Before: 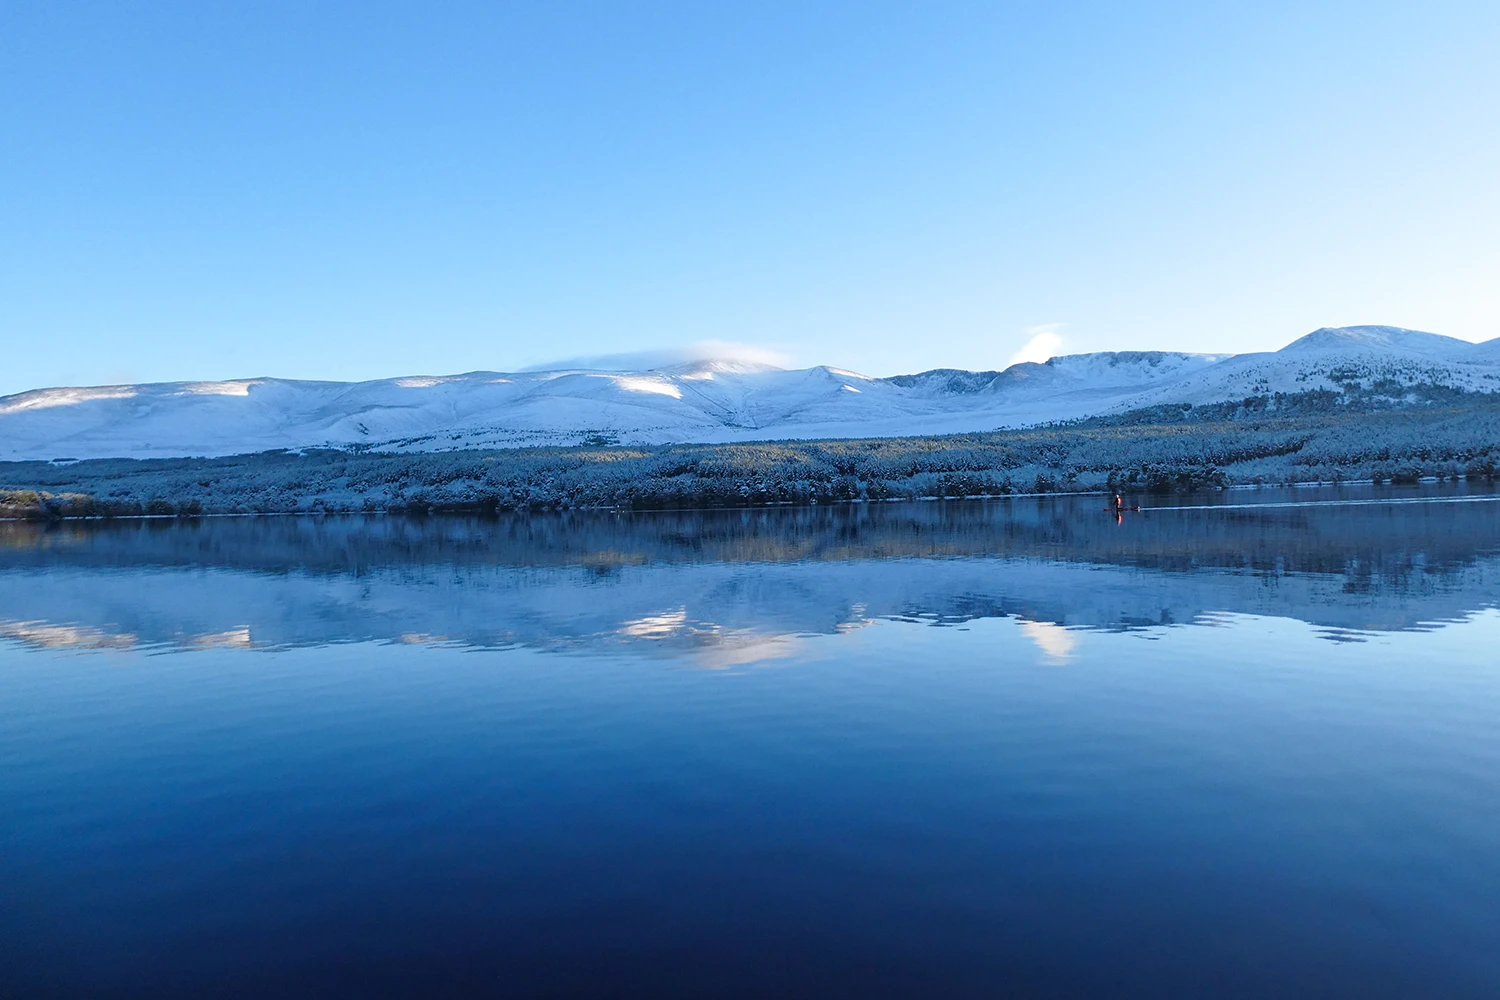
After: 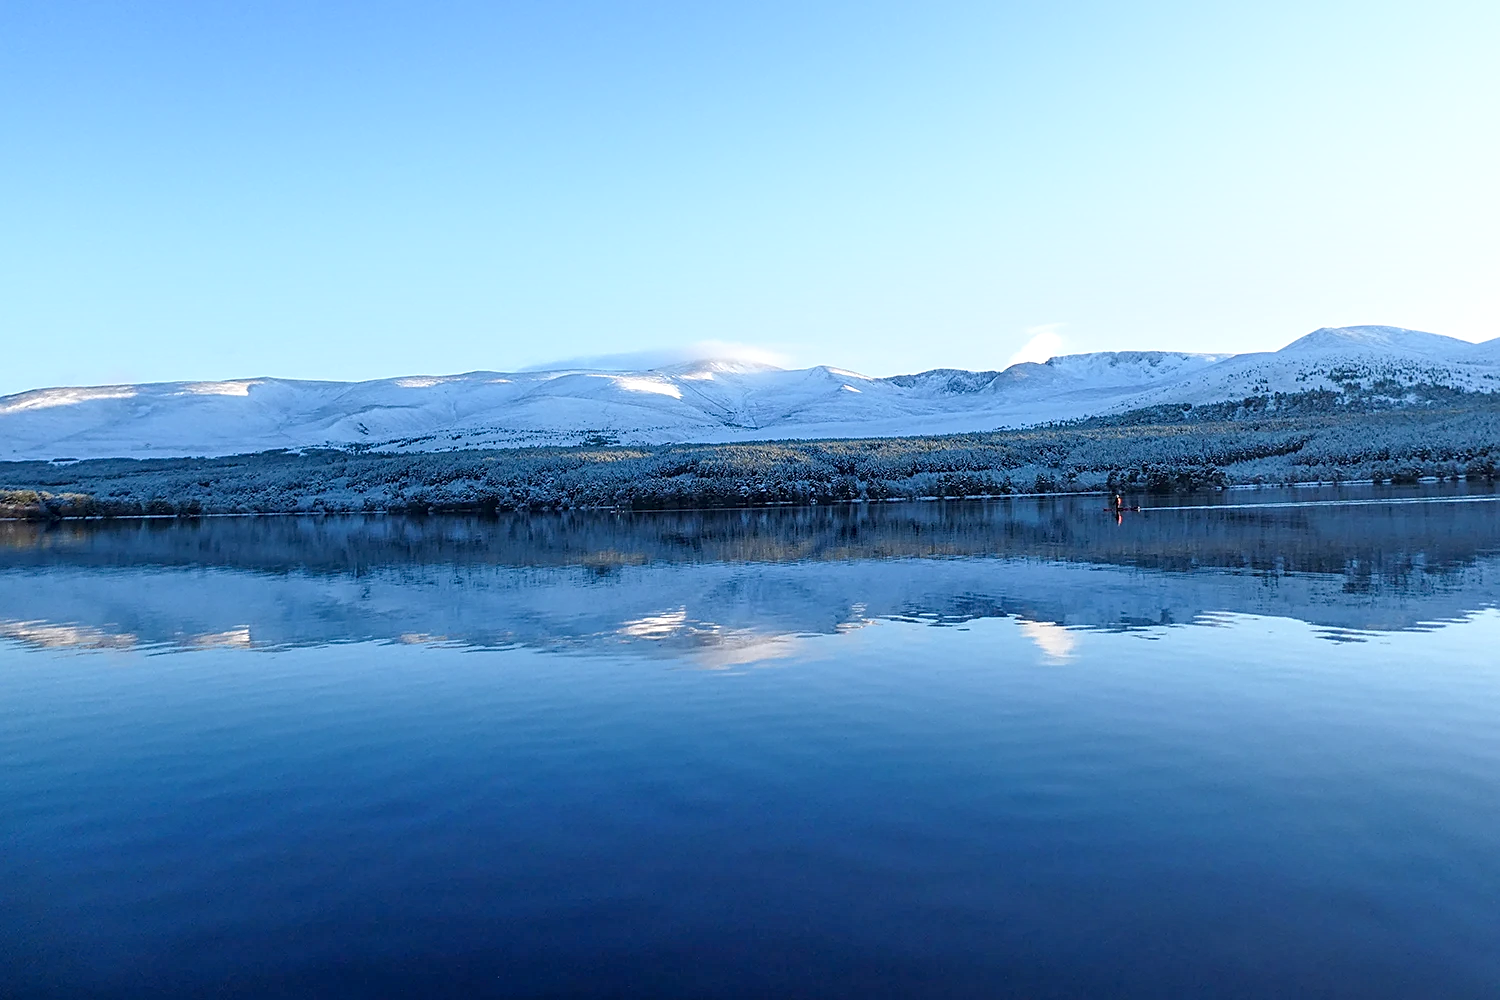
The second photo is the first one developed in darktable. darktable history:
local contrast: detail 130%
tone equalizer: edges refinement/feathering 500, mask exposure compensation -1.57 EV, preserve details no
shadows and highlights: highlights 68.74, soften with gaussian
sharpen: on, module defaults
